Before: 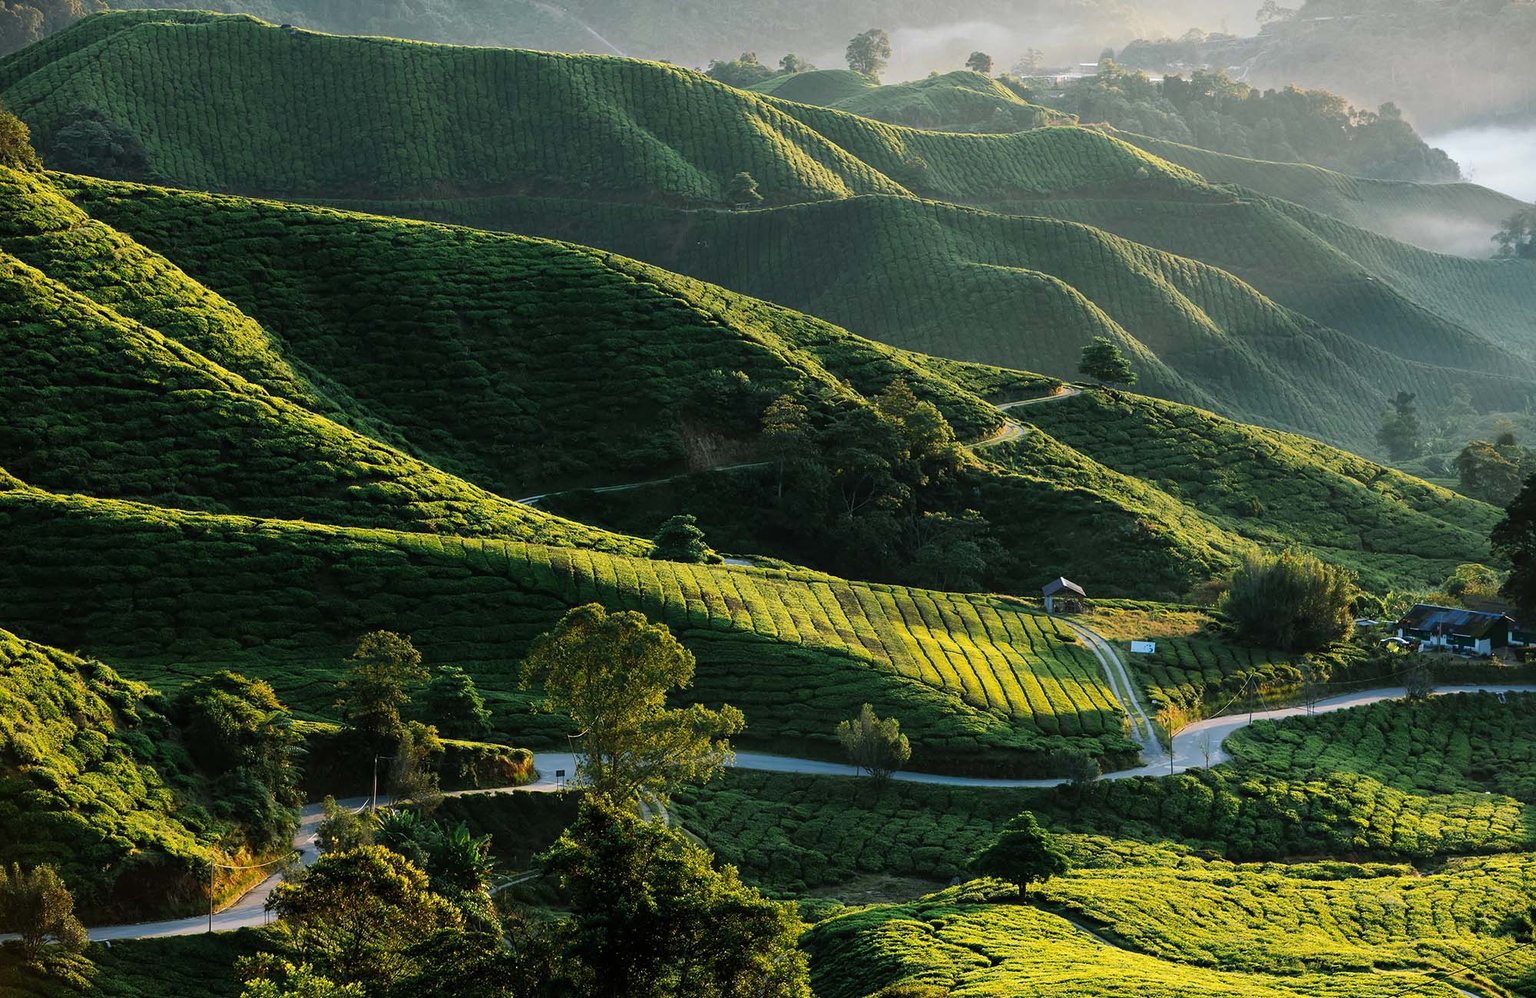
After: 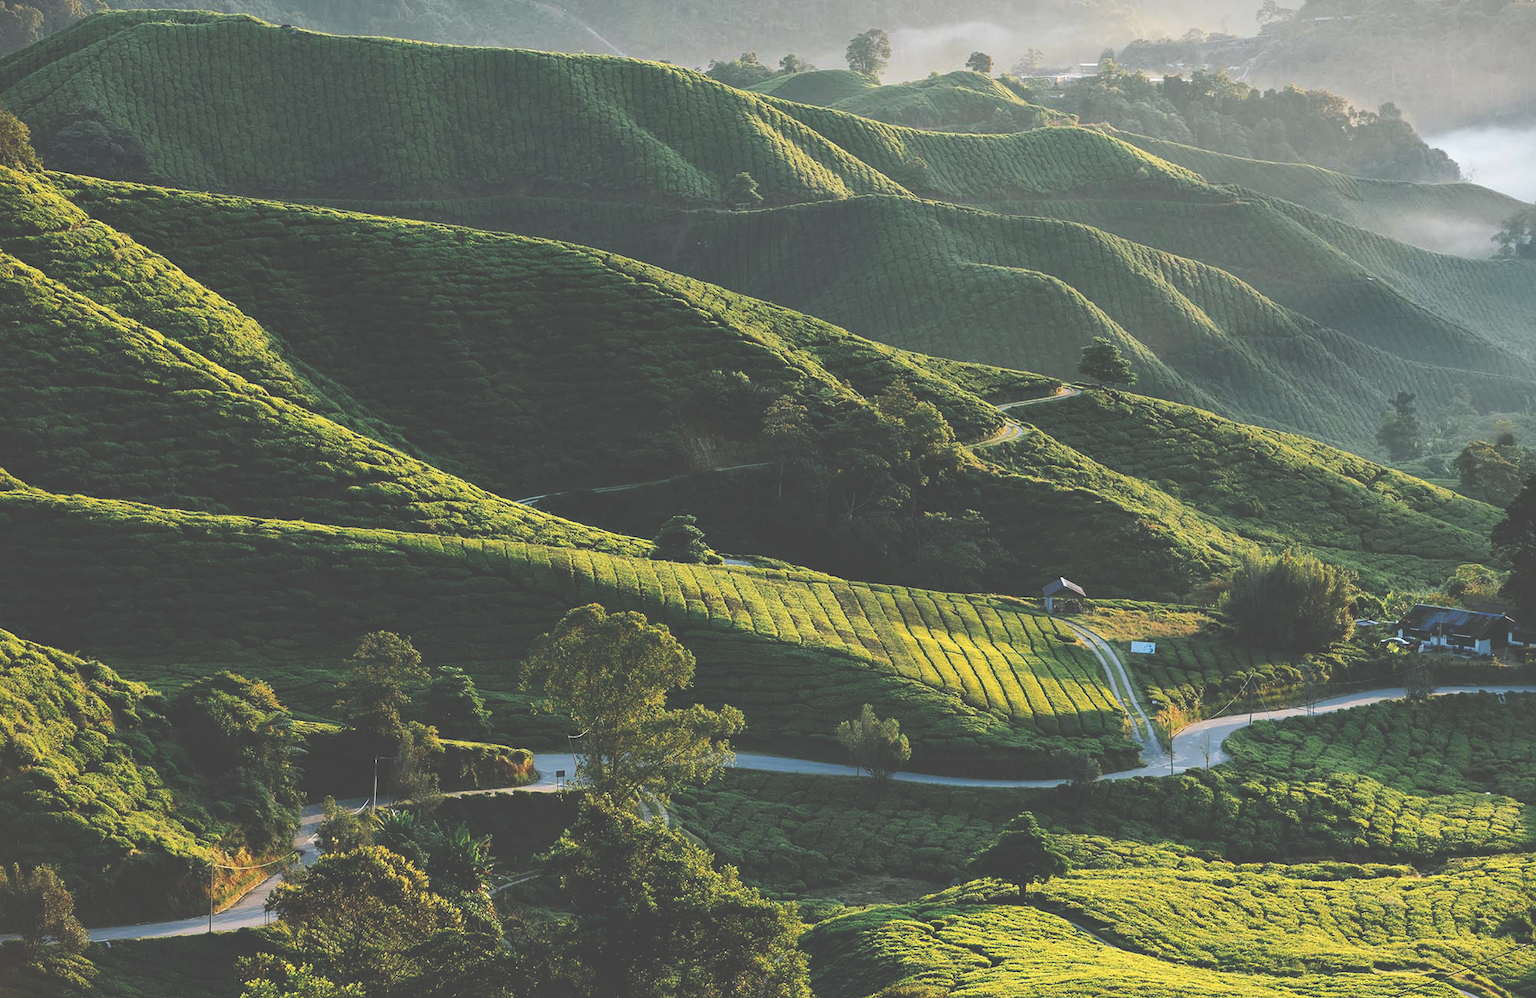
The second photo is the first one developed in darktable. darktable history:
exposure: black level correction -0.061, exposure -0.049 EV, compensate exposure bias true, compensate highlight preservation false
local contrast: mode bilateral grid, contrast 20, coarseness 51, detail 119%, midtone range 0.2
